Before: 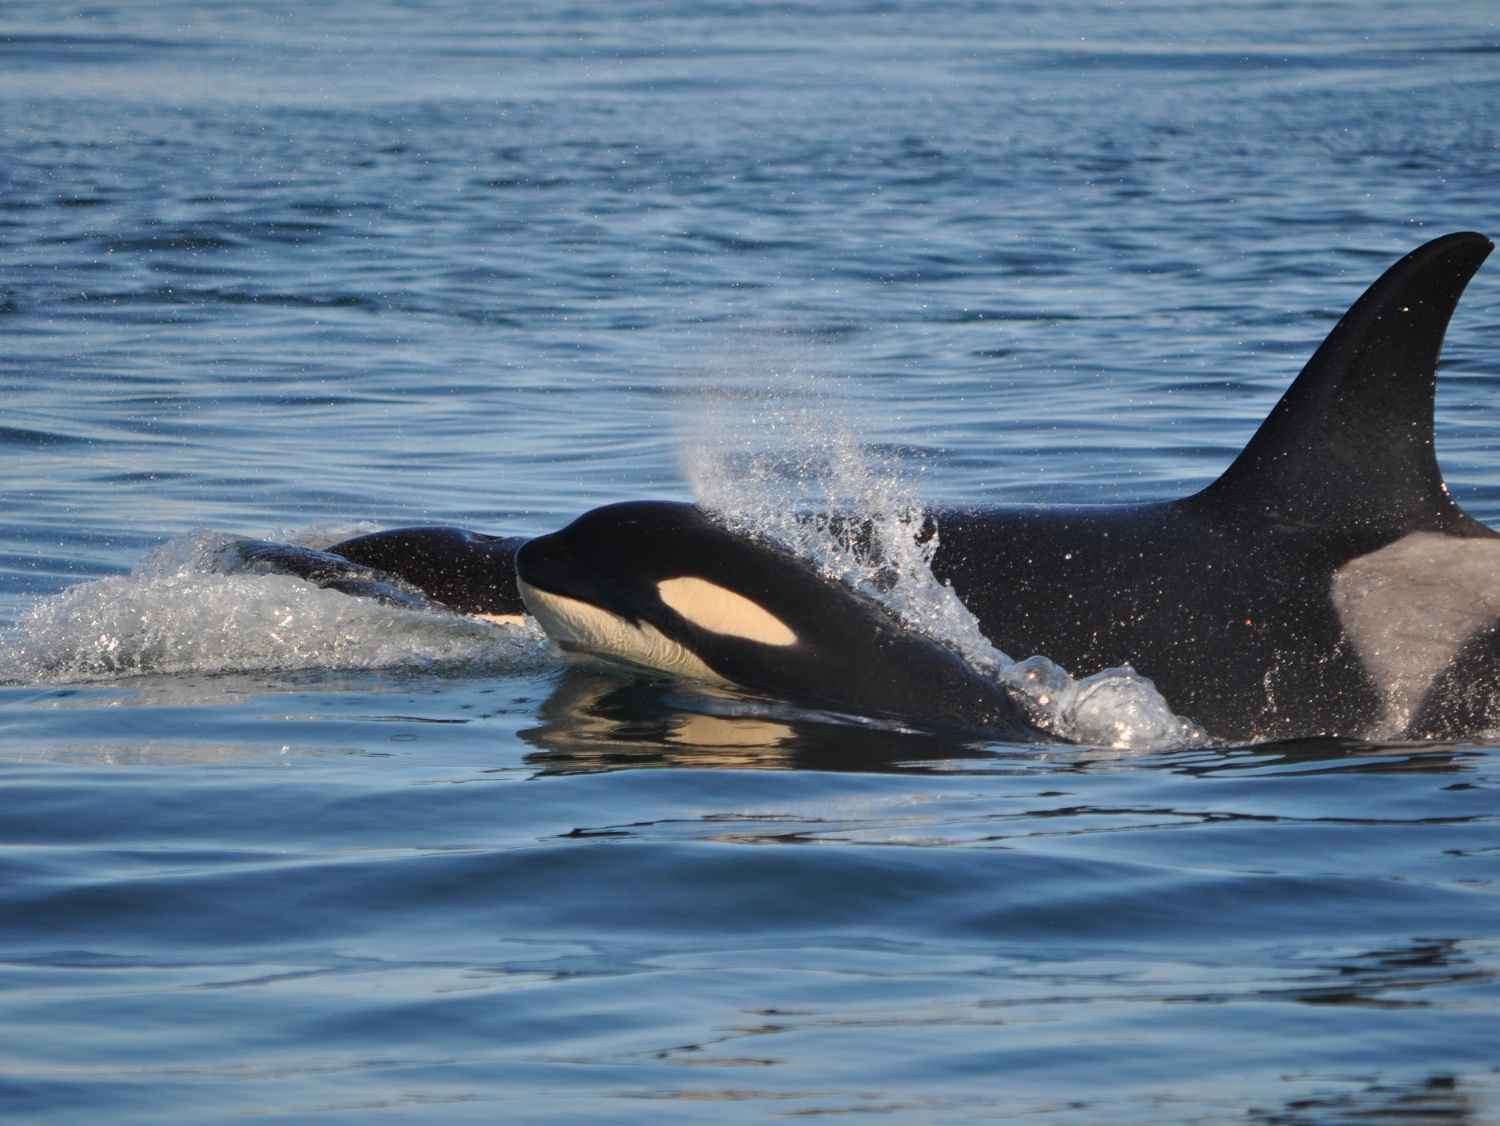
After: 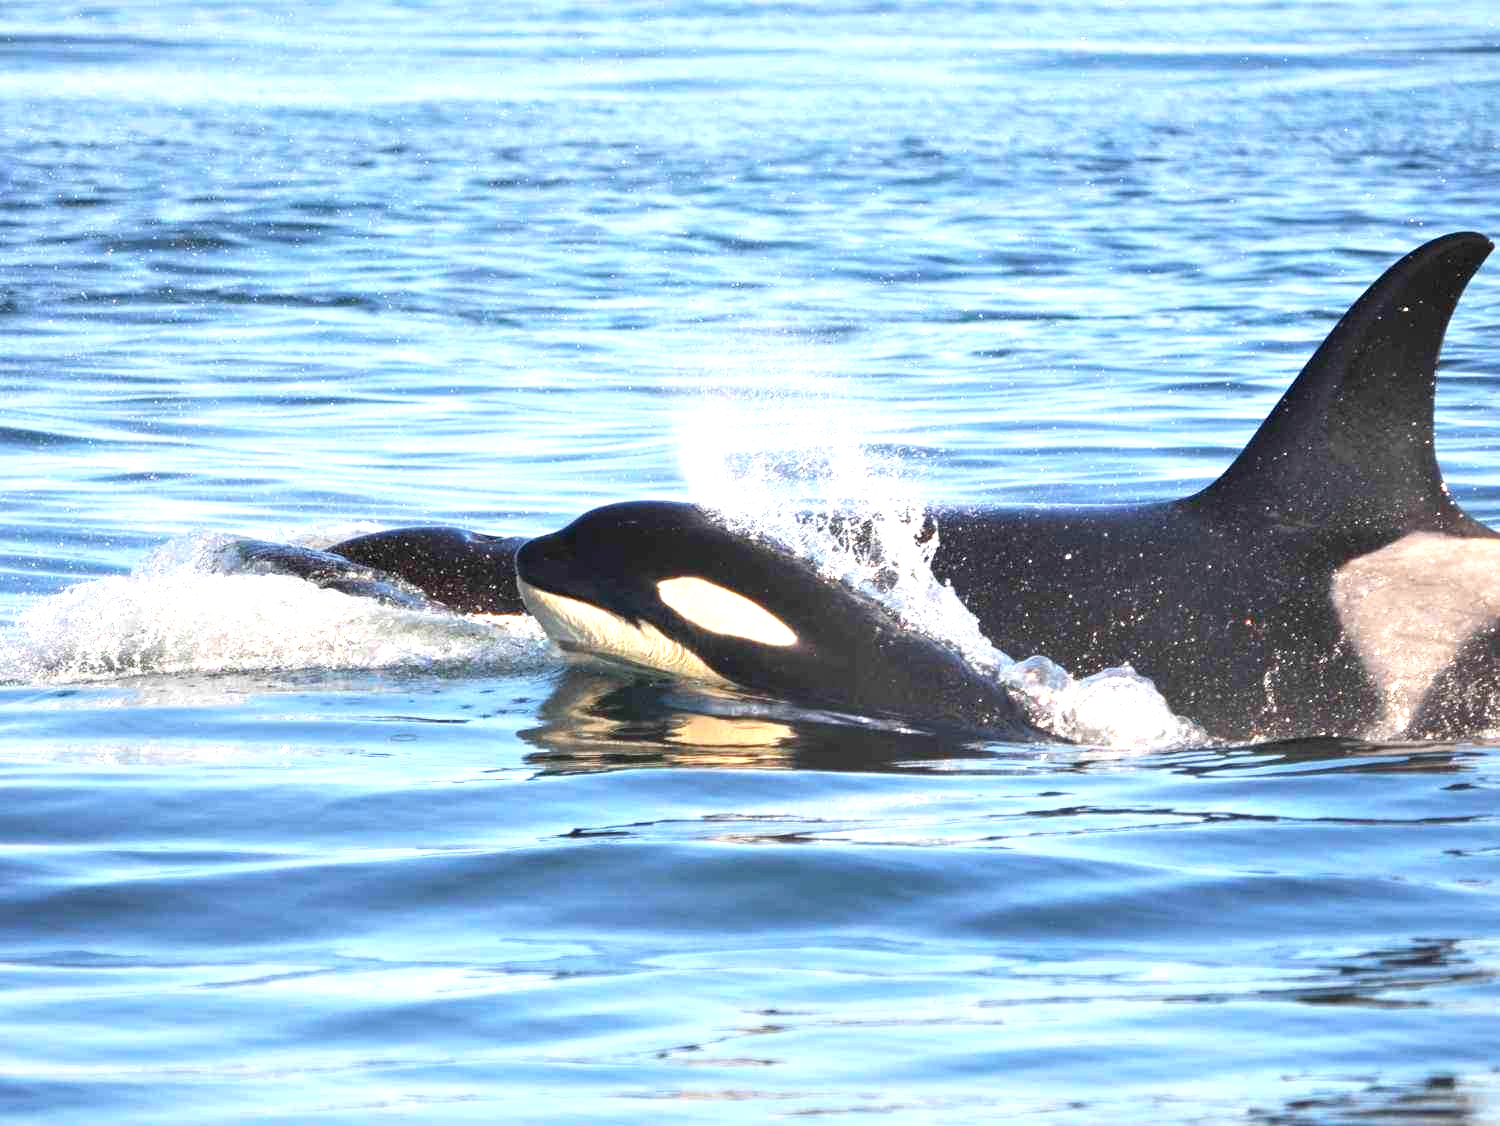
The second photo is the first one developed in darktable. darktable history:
exposure: black level correction 0.001, exposure 1.649 EV, compensate highlight preservation false
